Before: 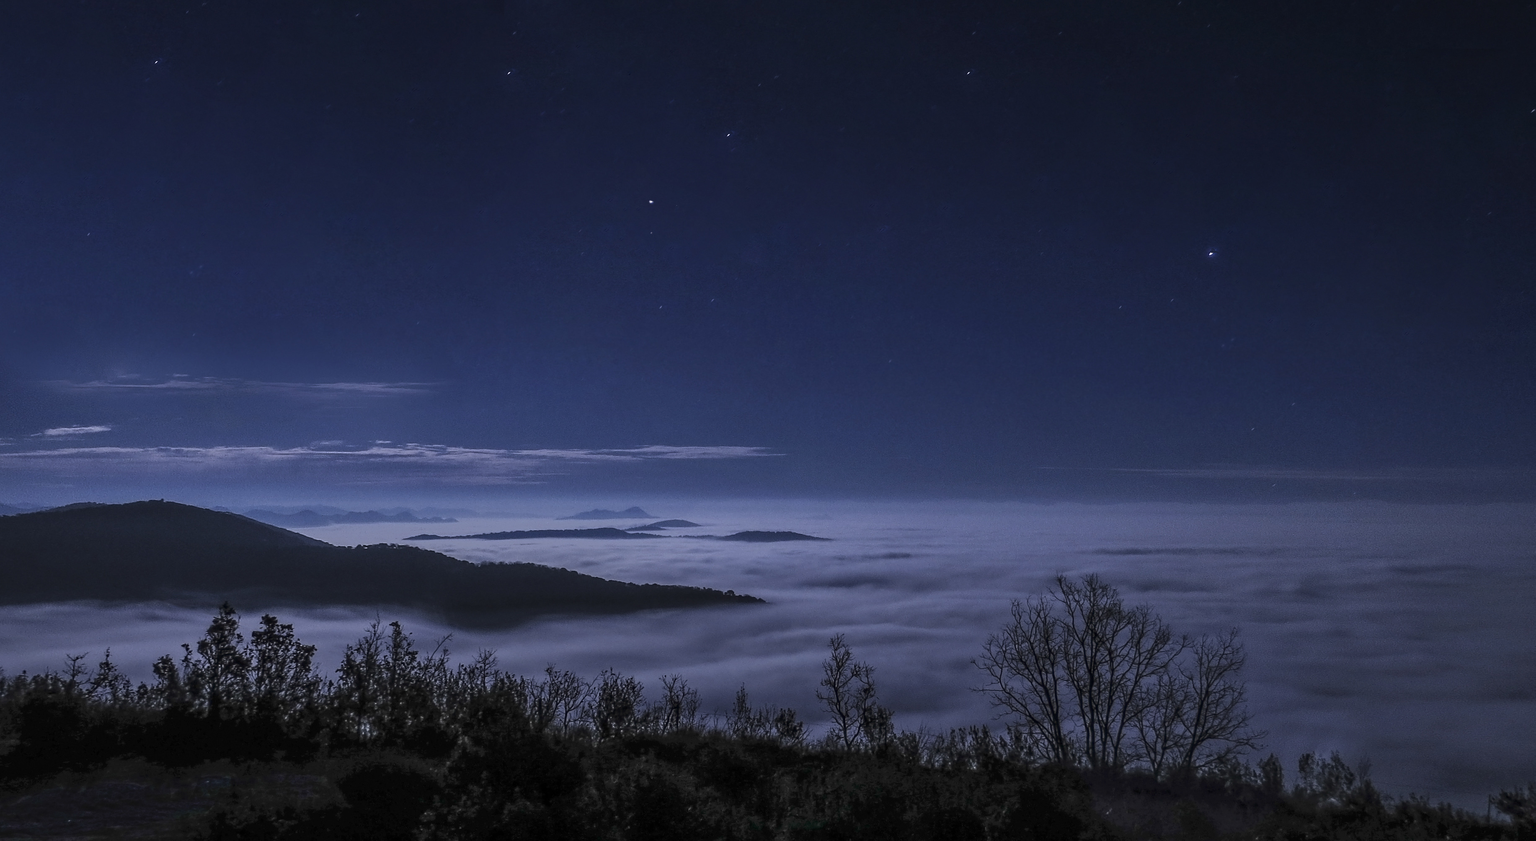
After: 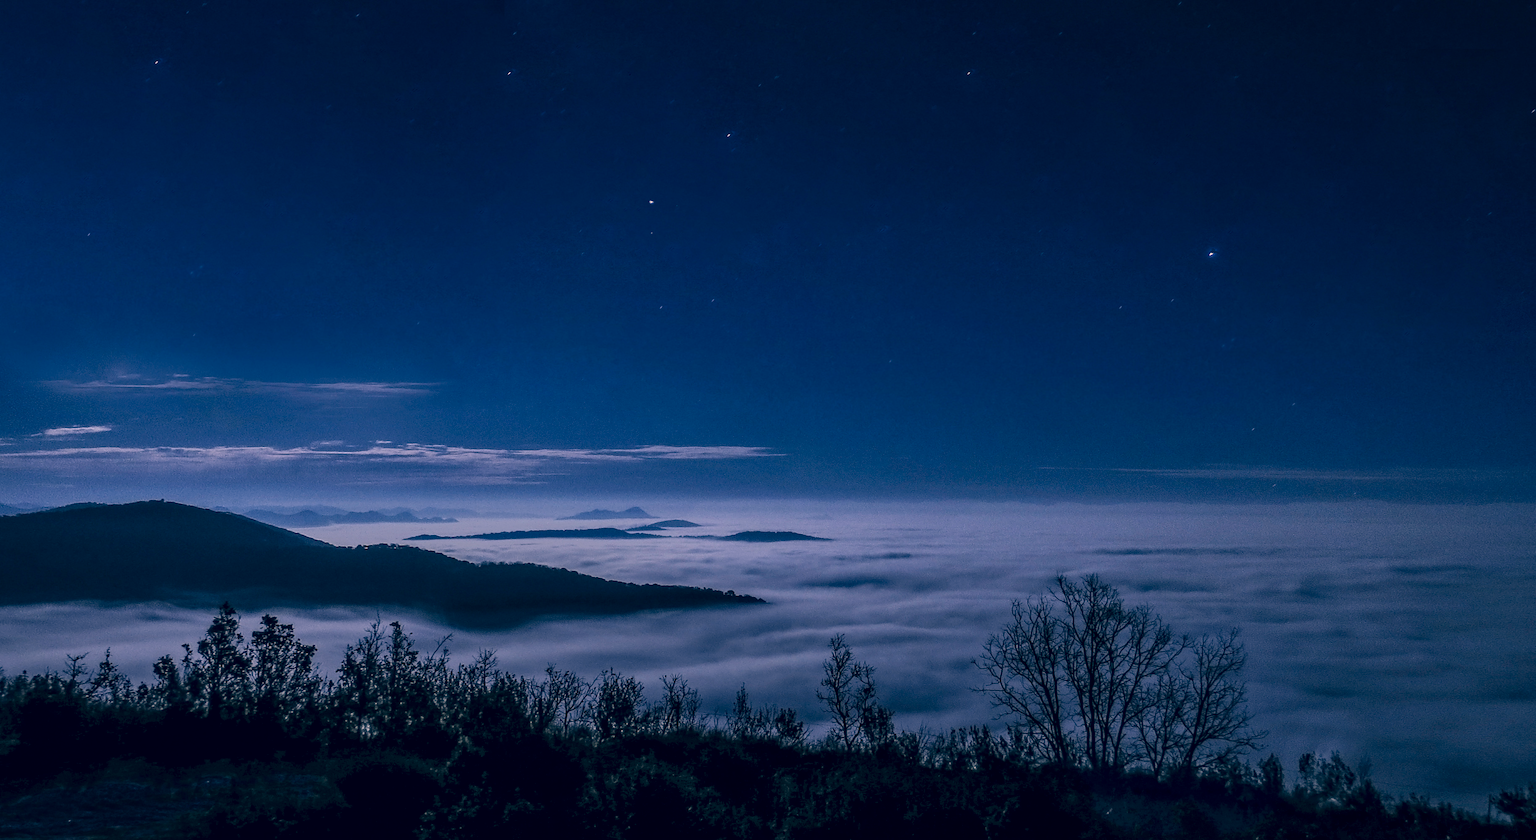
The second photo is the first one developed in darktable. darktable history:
local contrast: detail 130%
color correction: highlights a* 10.32, highlights b* 14.66, shadows a* -9.59, shadows b* -15.02
